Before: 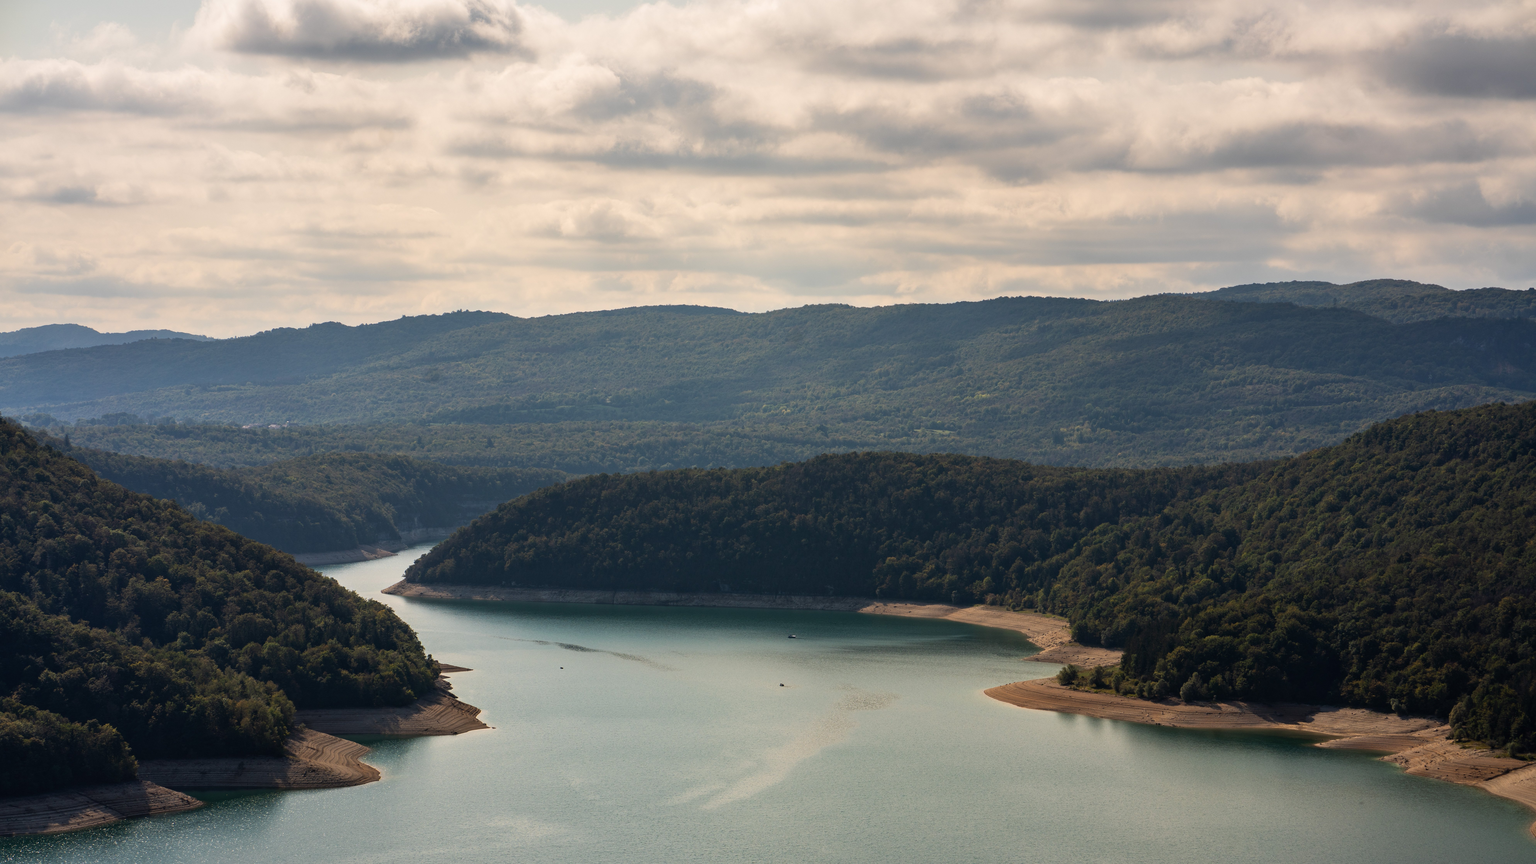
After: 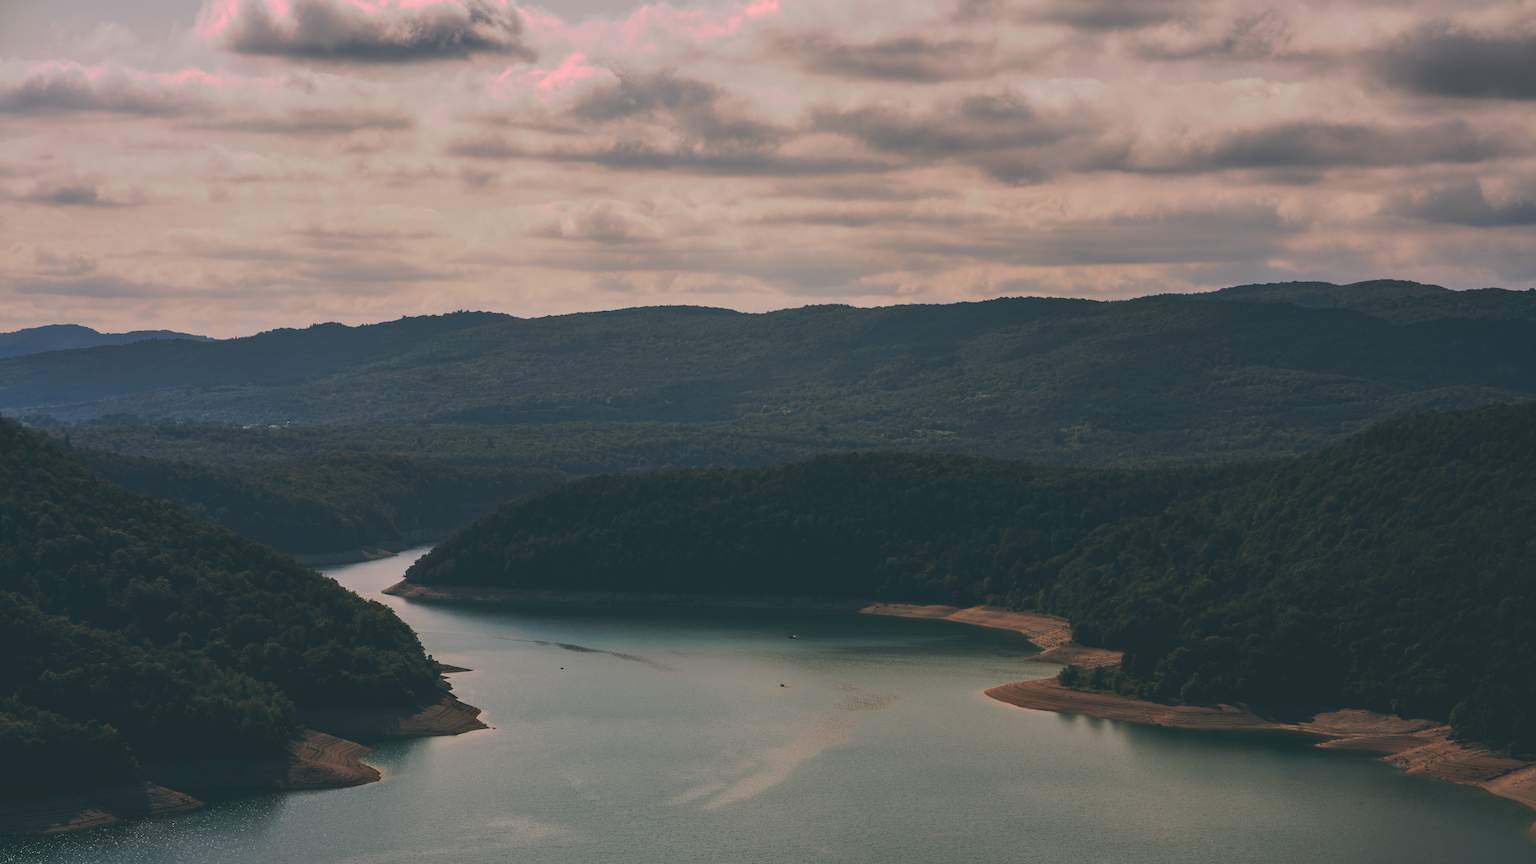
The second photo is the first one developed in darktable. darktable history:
color balance: lift [1.016, 0.983, 1, 1.017], gamma [0.78, 1.018, 1.043, 0.957], gain [0.786, 1.063, 0.937, 1.017], input saturation 118.26%, contrast 13.43%, contrast fulcrum 21.62%, output saturation 82.76%
tone curve: curves: ch0 [(0, 0) (0.003, 0.149) (0.011, 0.152) (0.025, 0.154) (0.044, 0.164) (0.069, 0.179) (0.1, 0.194) (0.136, 0.211) (0.177, 0.232) (0.224, 0.258) (0.277, 0.289) (0.335, 0.326) (0.399, 0.371) (0.468, 0.438) (0.543, 0.504) (0.623, 0.569) (0.709, 0.642) (0.801, 0.716) (0.898, 0.775) (1, 1)], preserve colors none
